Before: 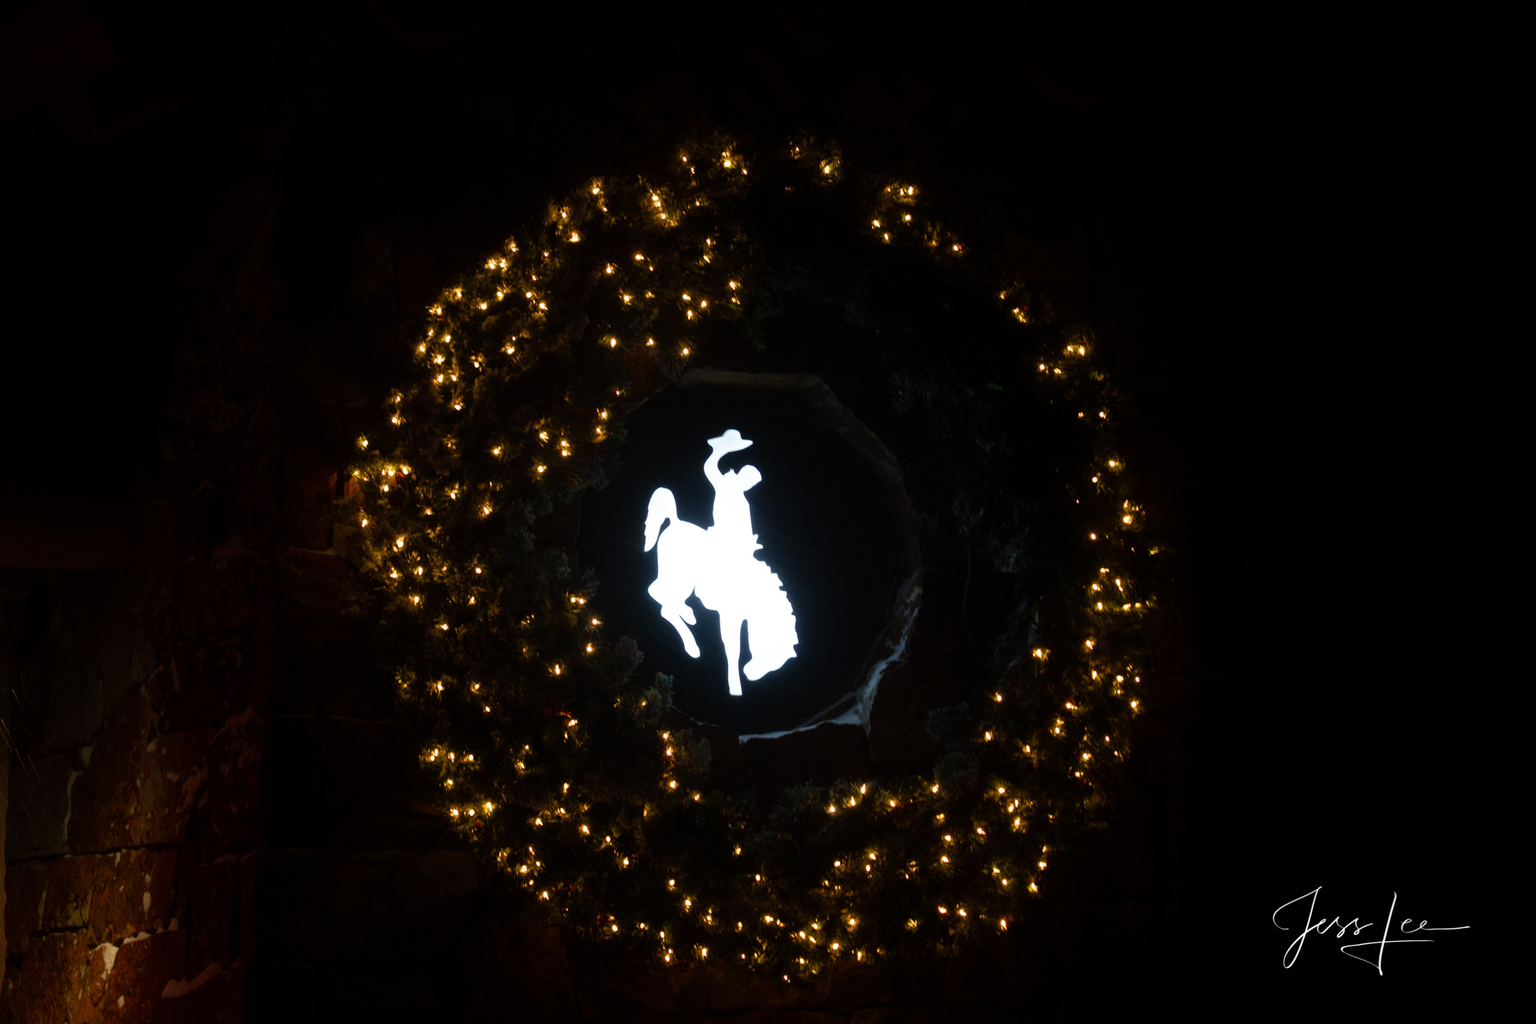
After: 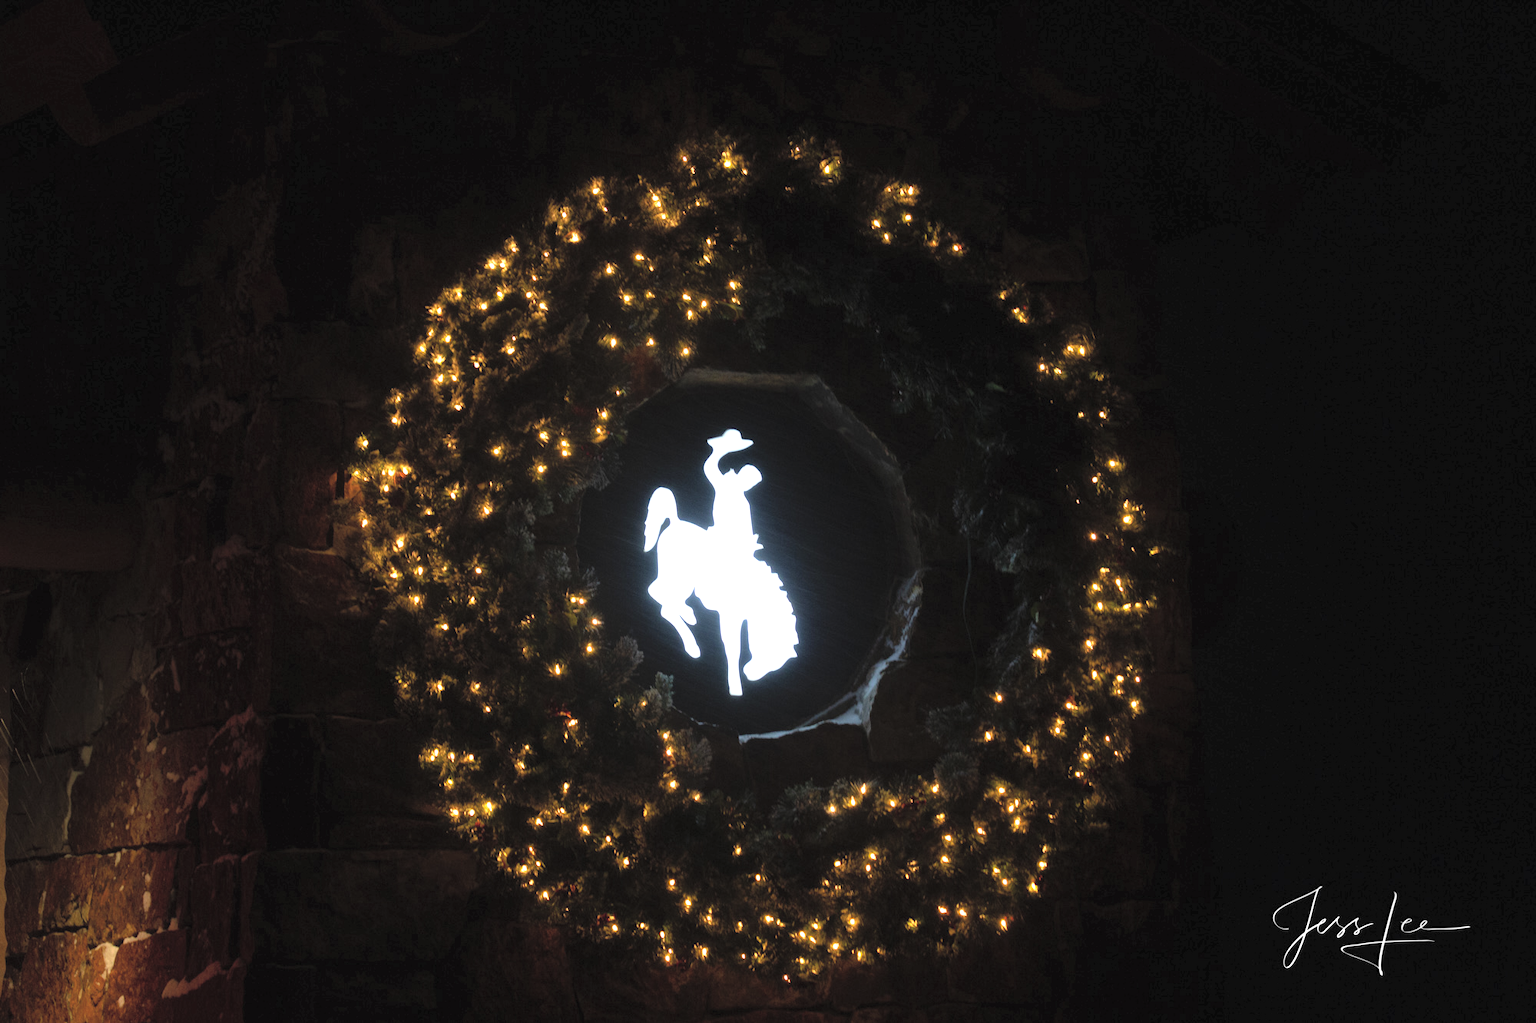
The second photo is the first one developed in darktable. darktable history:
contrast brightness saturation: brightness 0.28
exposure: black level correction 0, exposure 0.5 EV, compensate highlight preservation false
rotate and perspective: automatic cropping original format, crop left 0, crop top 0
